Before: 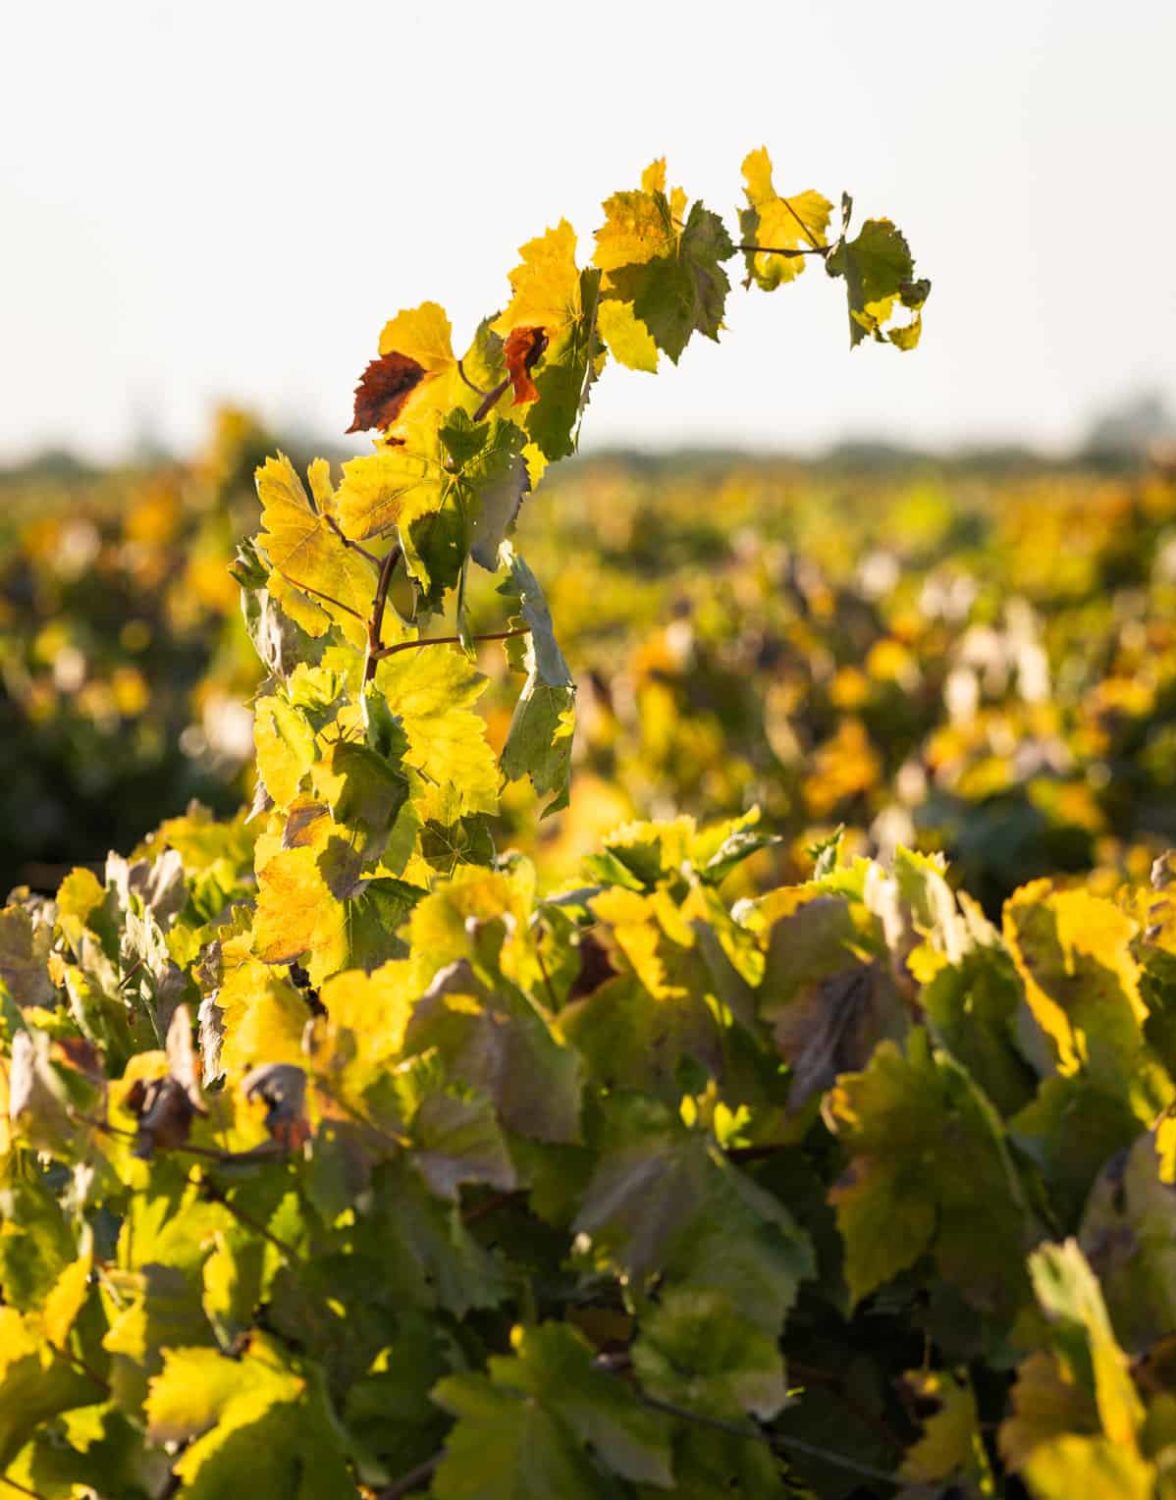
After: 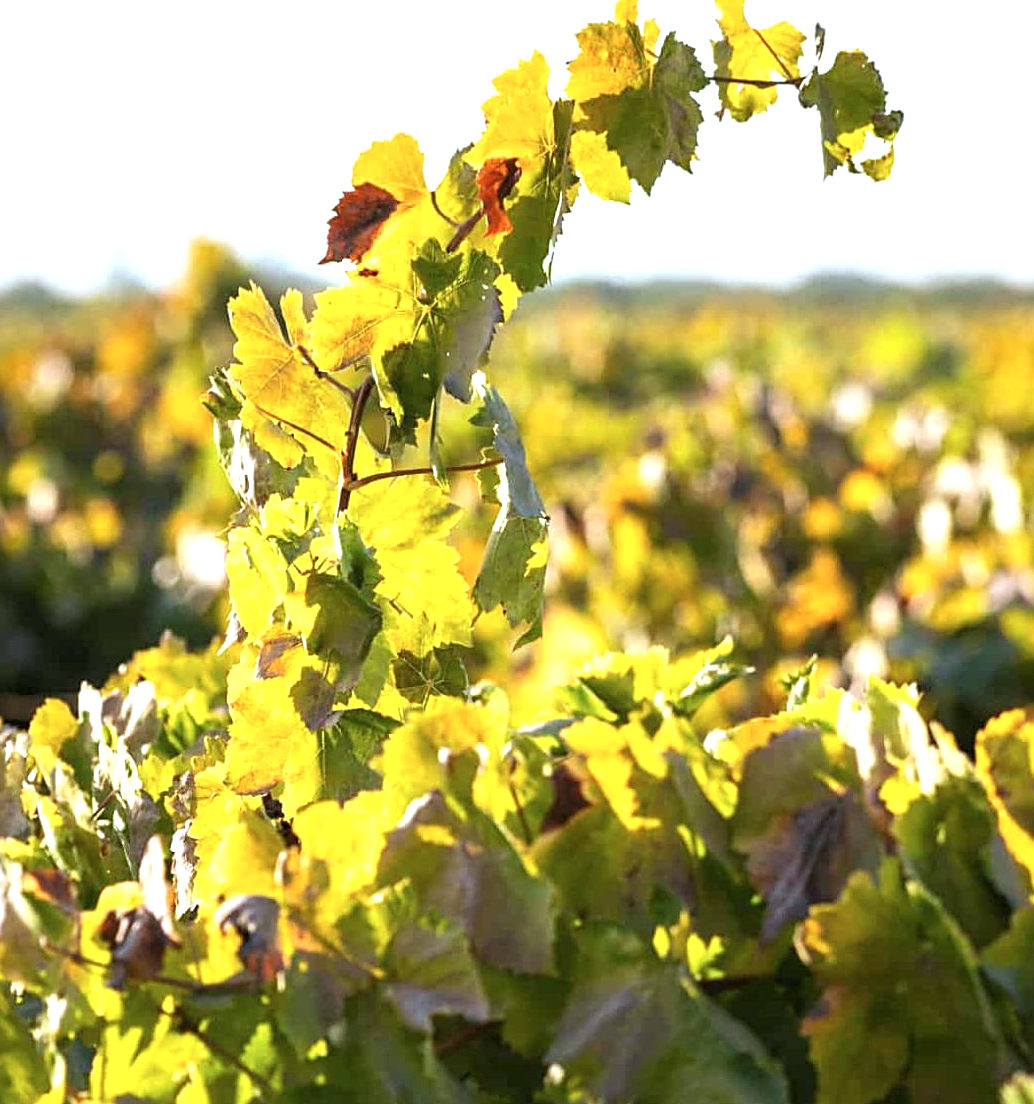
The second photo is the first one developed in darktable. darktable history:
white balance: red 0.976, blue 1.04
color balance: mode lift, gamma, gain (sRGB), lift [1, 0.99, 1.01, 0.992], gamma [1, 1.037, 0.974, 0.963]
crop and rotate: left 2.425%, top 11.305%, right 9.6%, bottom 15.08%
color calibration: x 0.37, y 0.377, temperature 4289.93 K
sharpen: on, module defaults
exposure: black level correction 0, exposure 0.7 EV, compensate highlight preservation false
